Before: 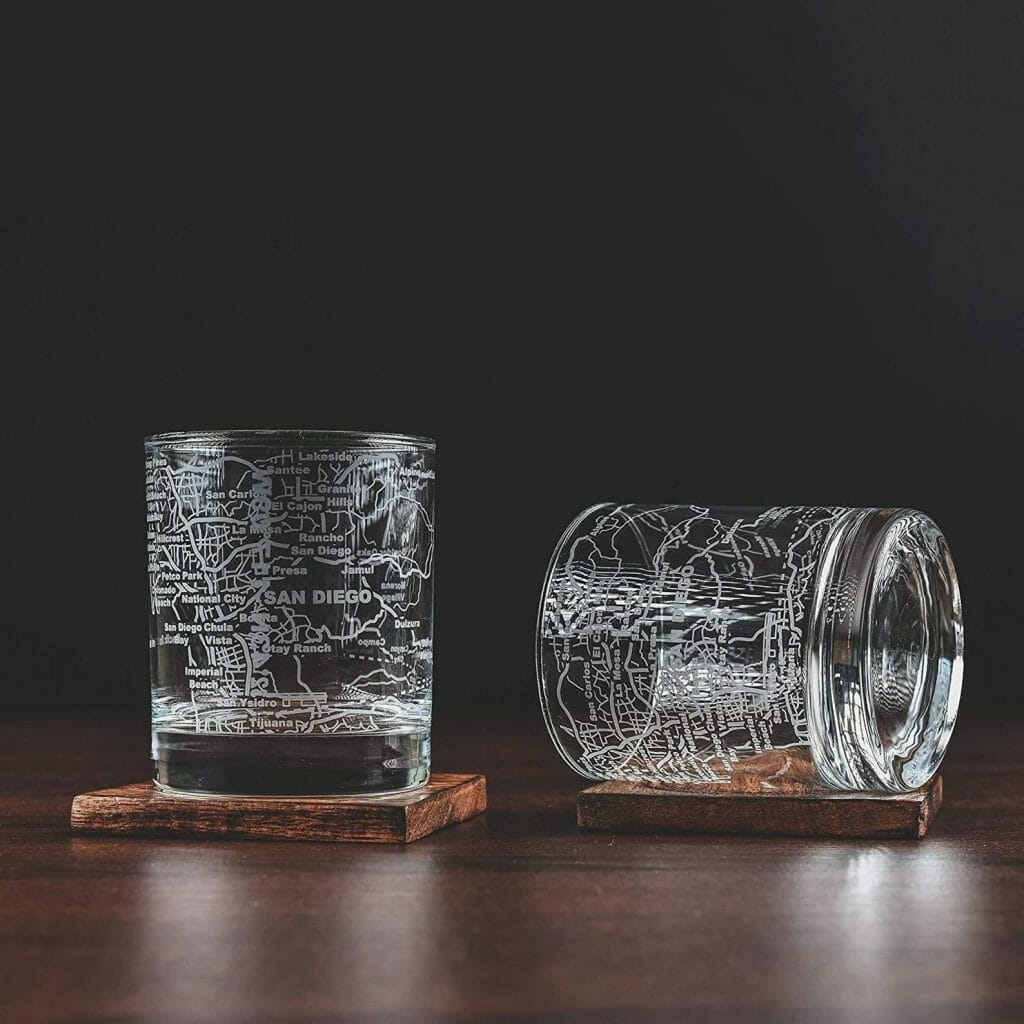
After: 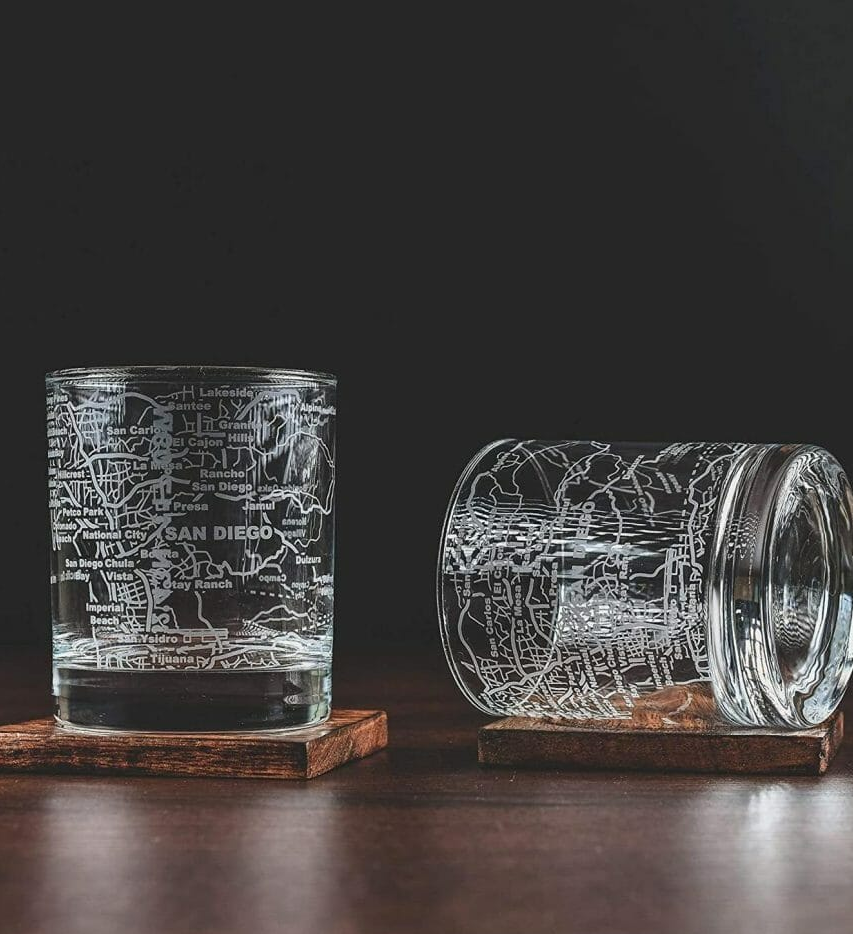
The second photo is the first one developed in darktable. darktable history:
crop: left 9.762%, top 6.282%, right 6.932%, bottom 2.435%
